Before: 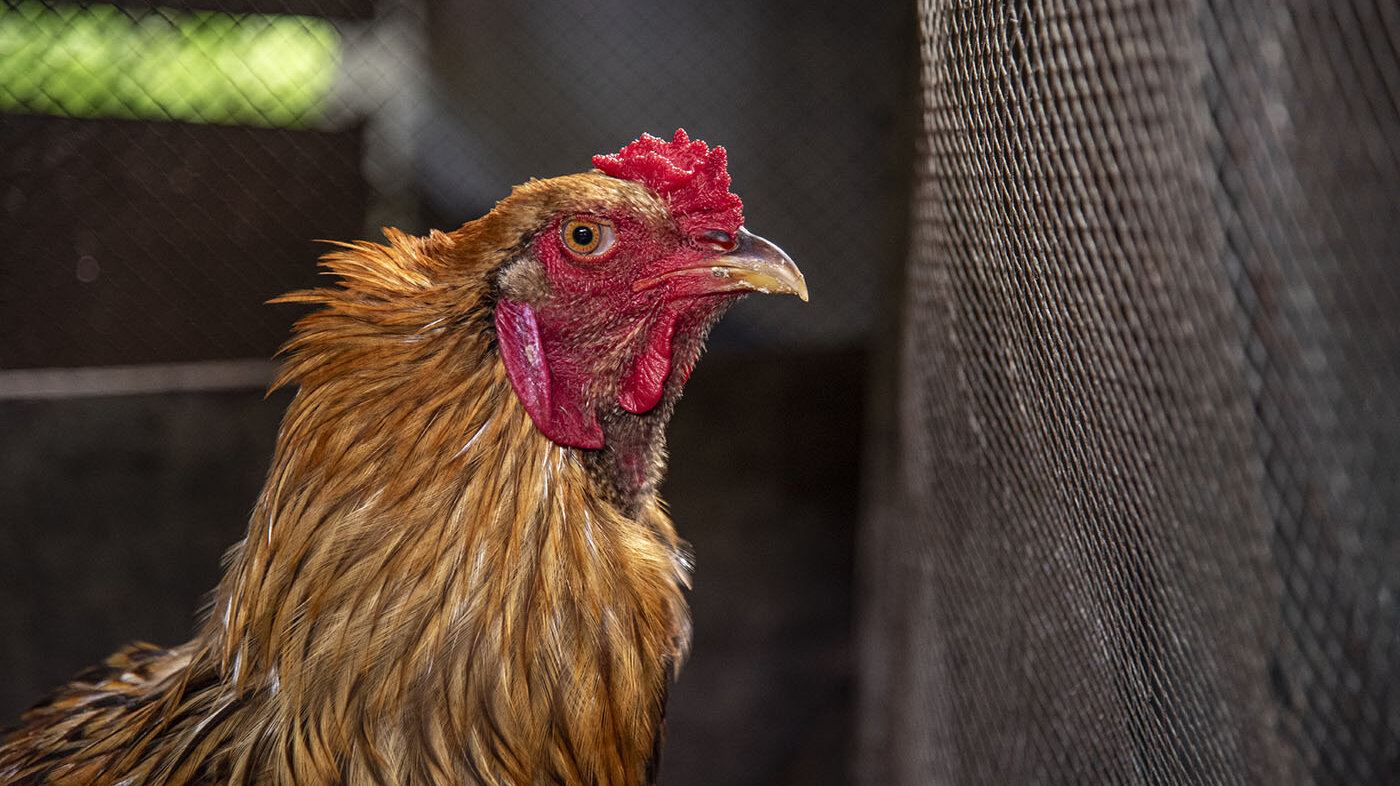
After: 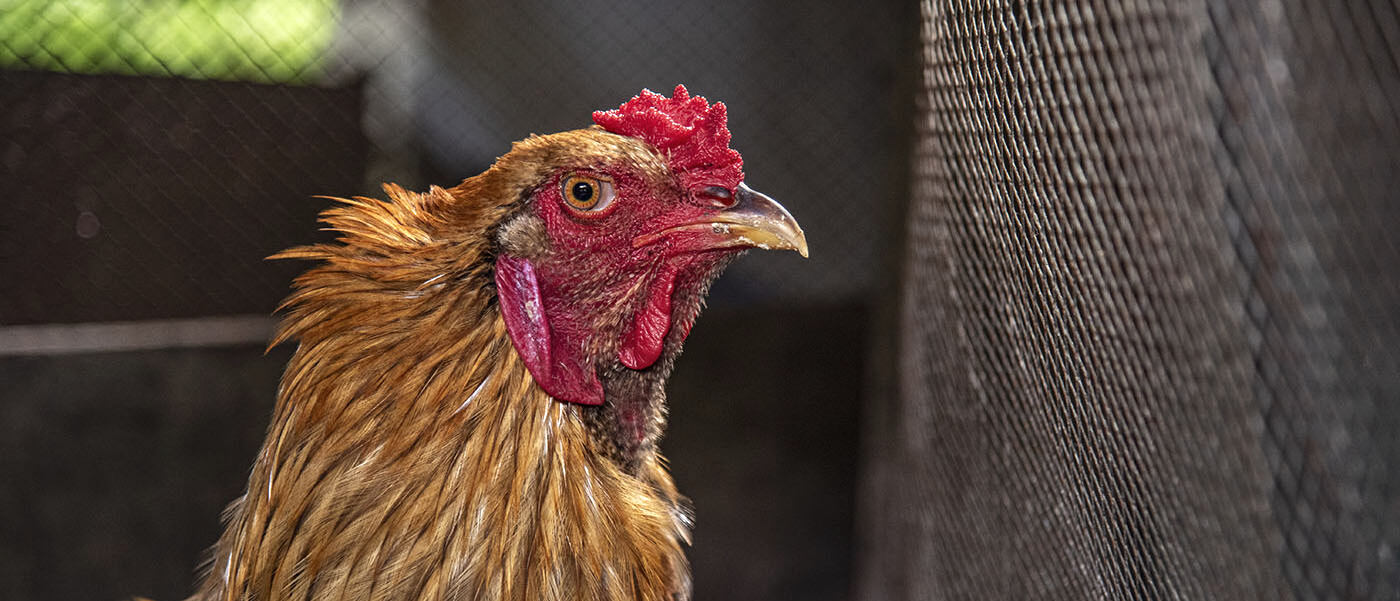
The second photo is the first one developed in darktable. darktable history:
contrast equalizer: y [[0.506, 0.531, 0.562, 0.606, 0.638, 0.669], [0.5 ×6], [0.5 ×6], [0 ×6], [0 ×6]], mix 0.297
exposure: black level correction -0.003, exposure 0.031 EV, compensate highlight preservation false
crop: top 5.724%, bottom 17.742%
